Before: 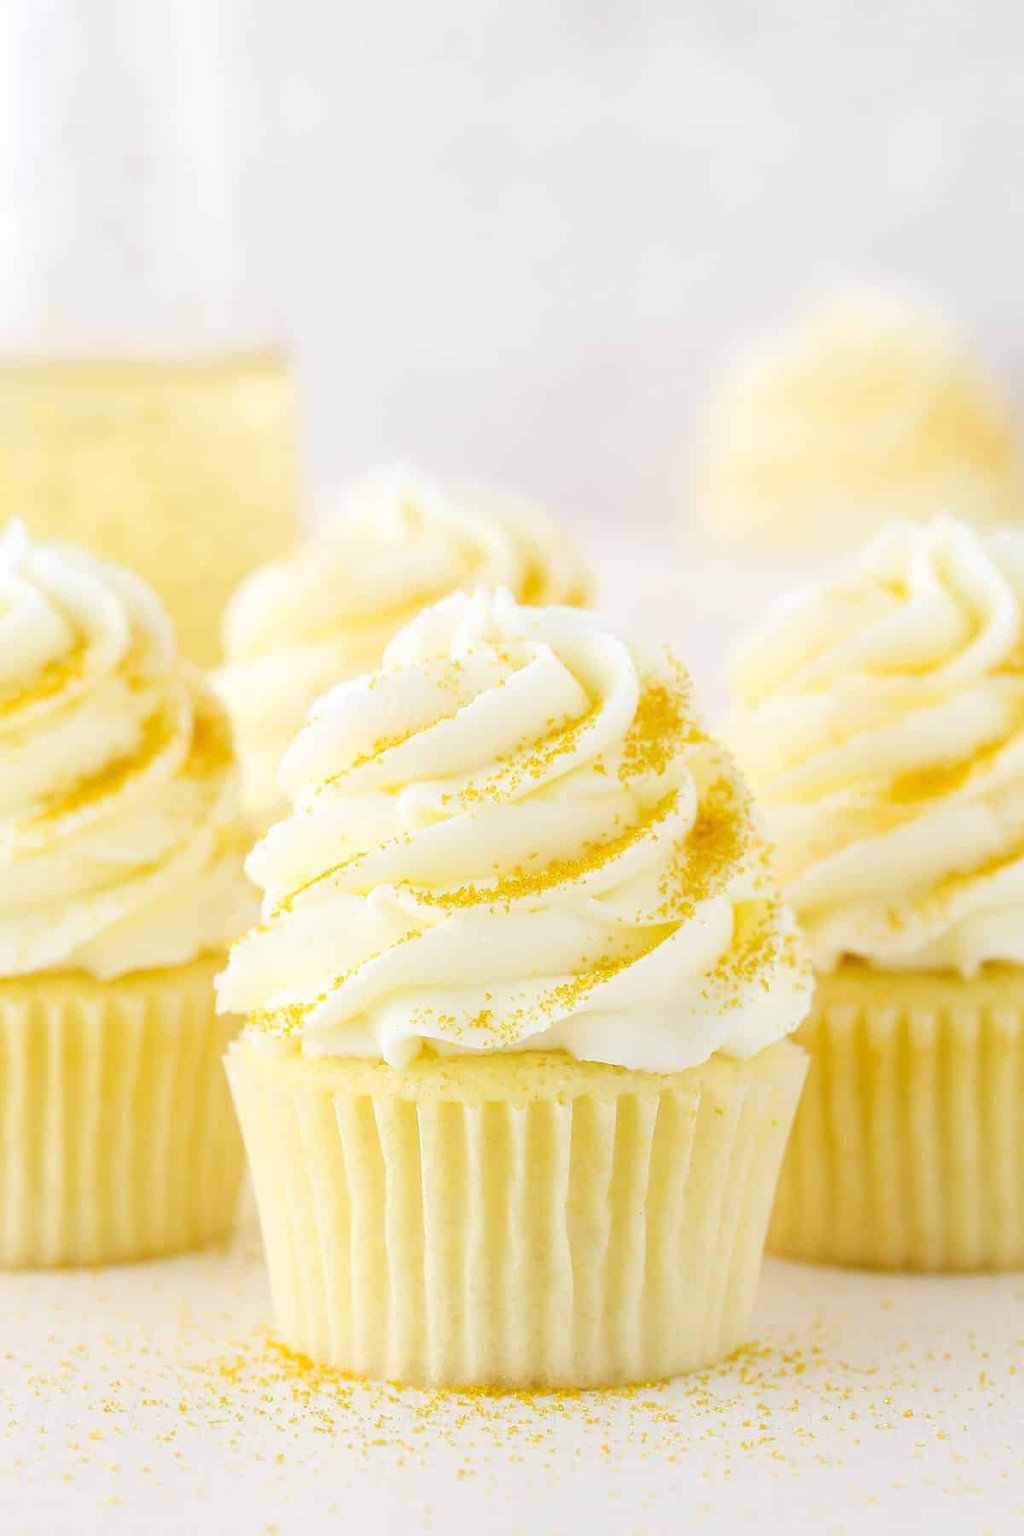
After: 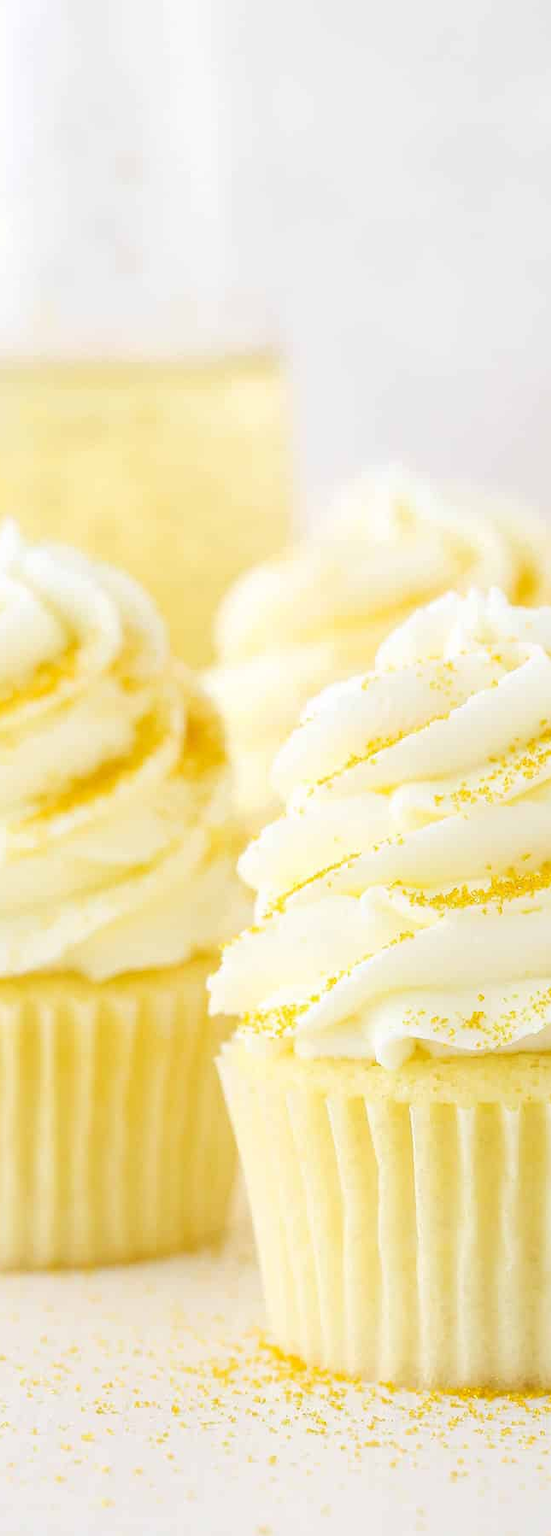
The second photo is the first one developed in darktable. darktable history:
crop: left 0.753%, right 45.377%, bottom 0.082%
